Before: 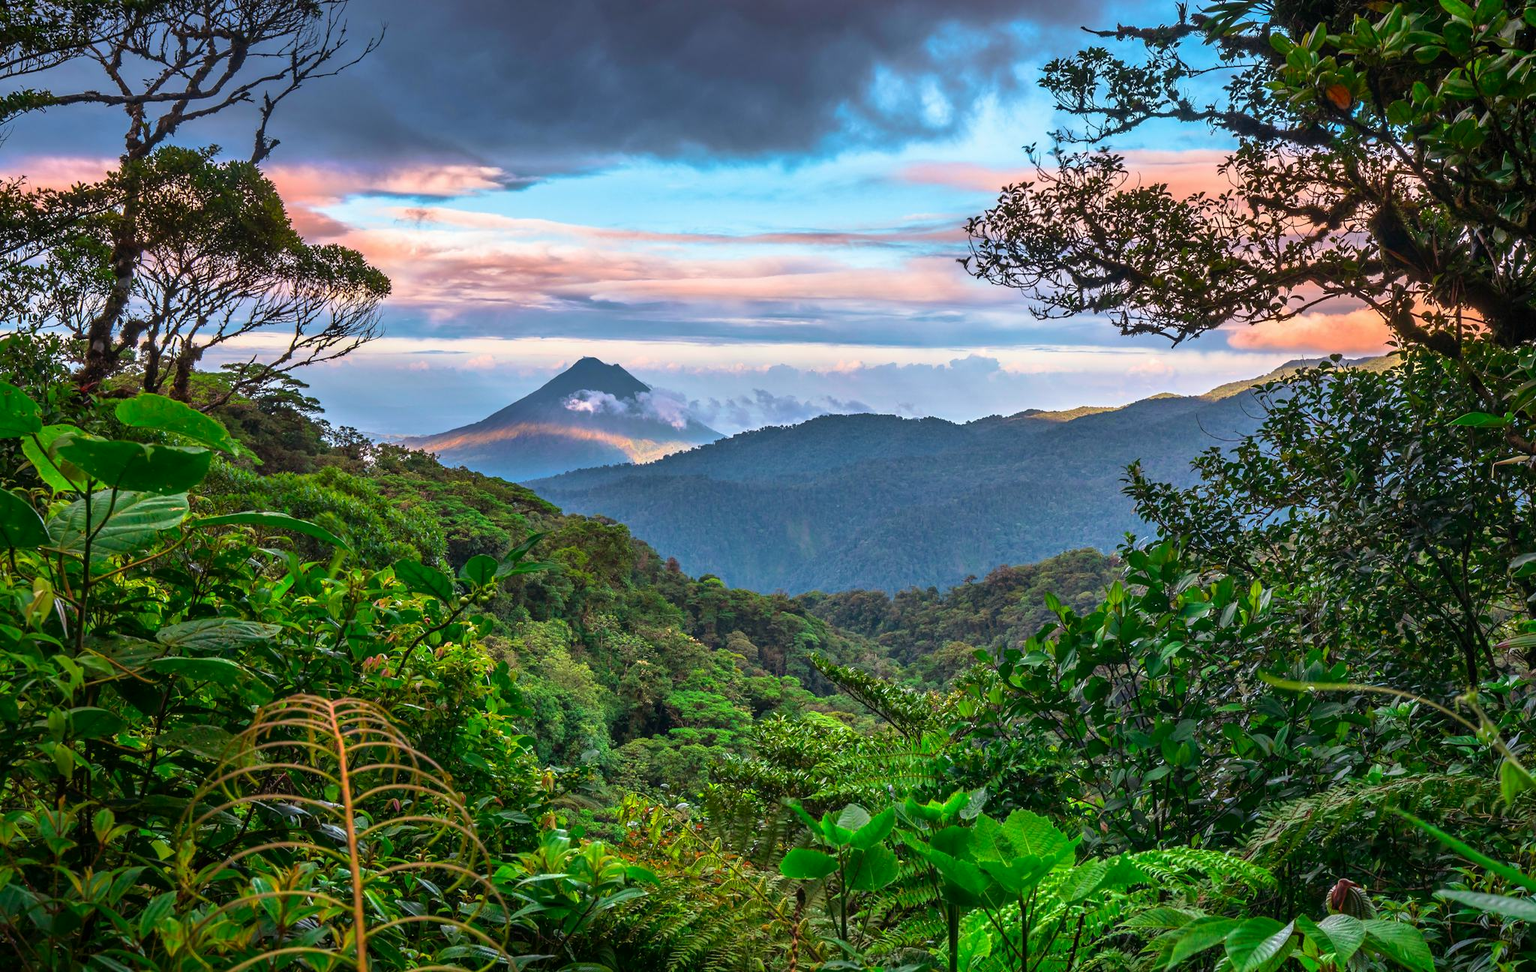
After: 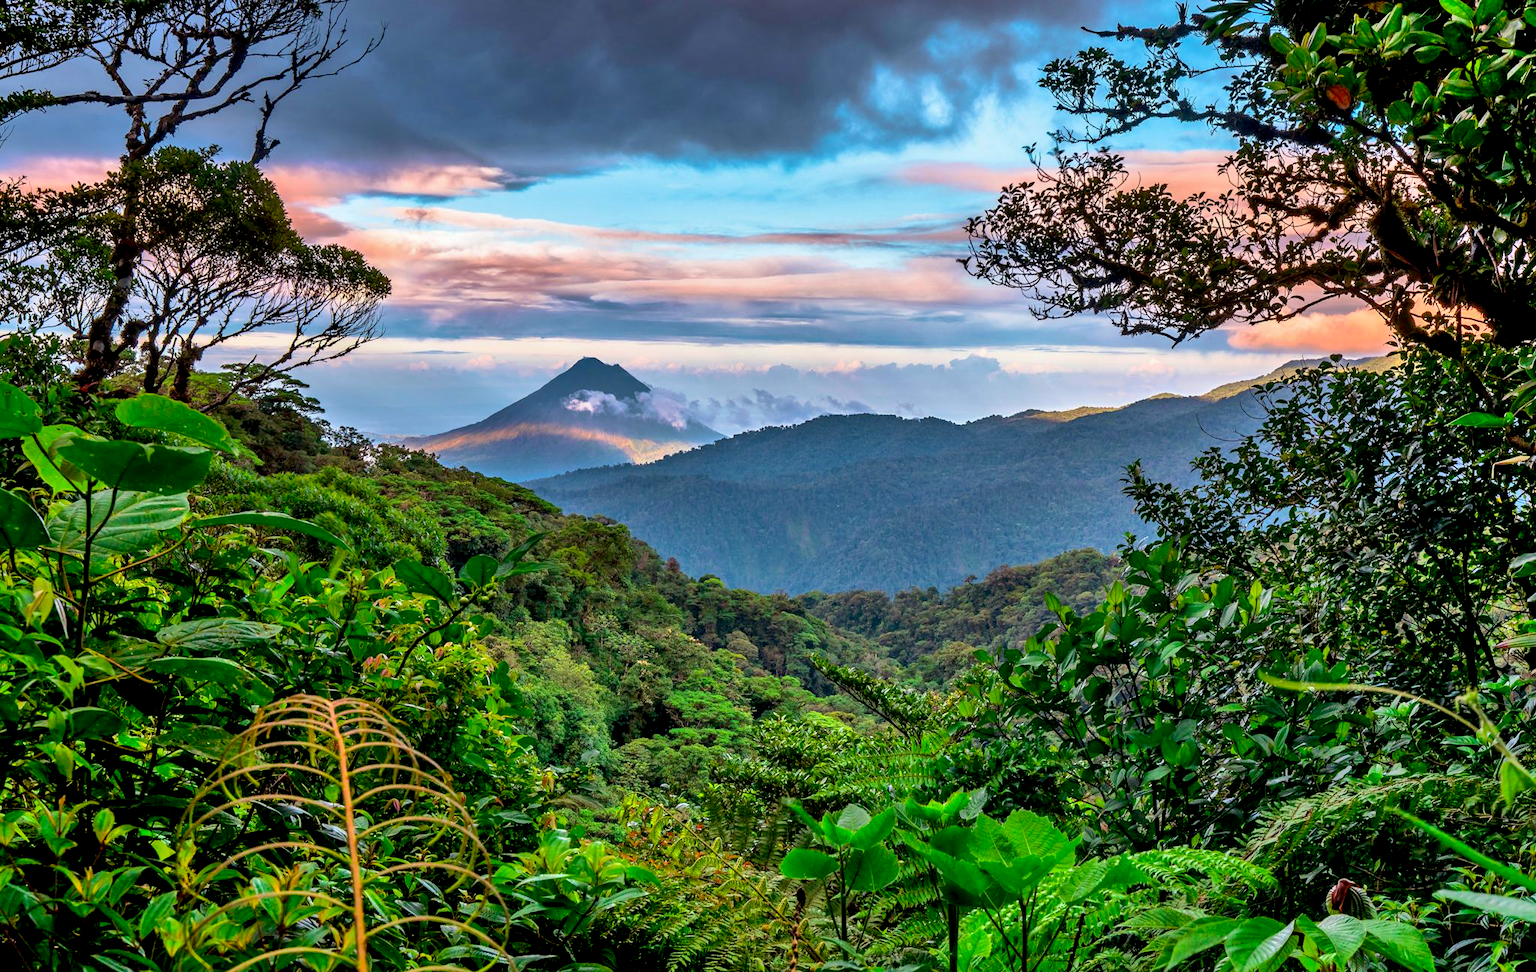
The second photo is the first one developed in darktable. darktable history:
exposure: black level correction 0.012, compensate highlight preservation false
shadows and highlights: shadows 52.42, soften with gaussian
